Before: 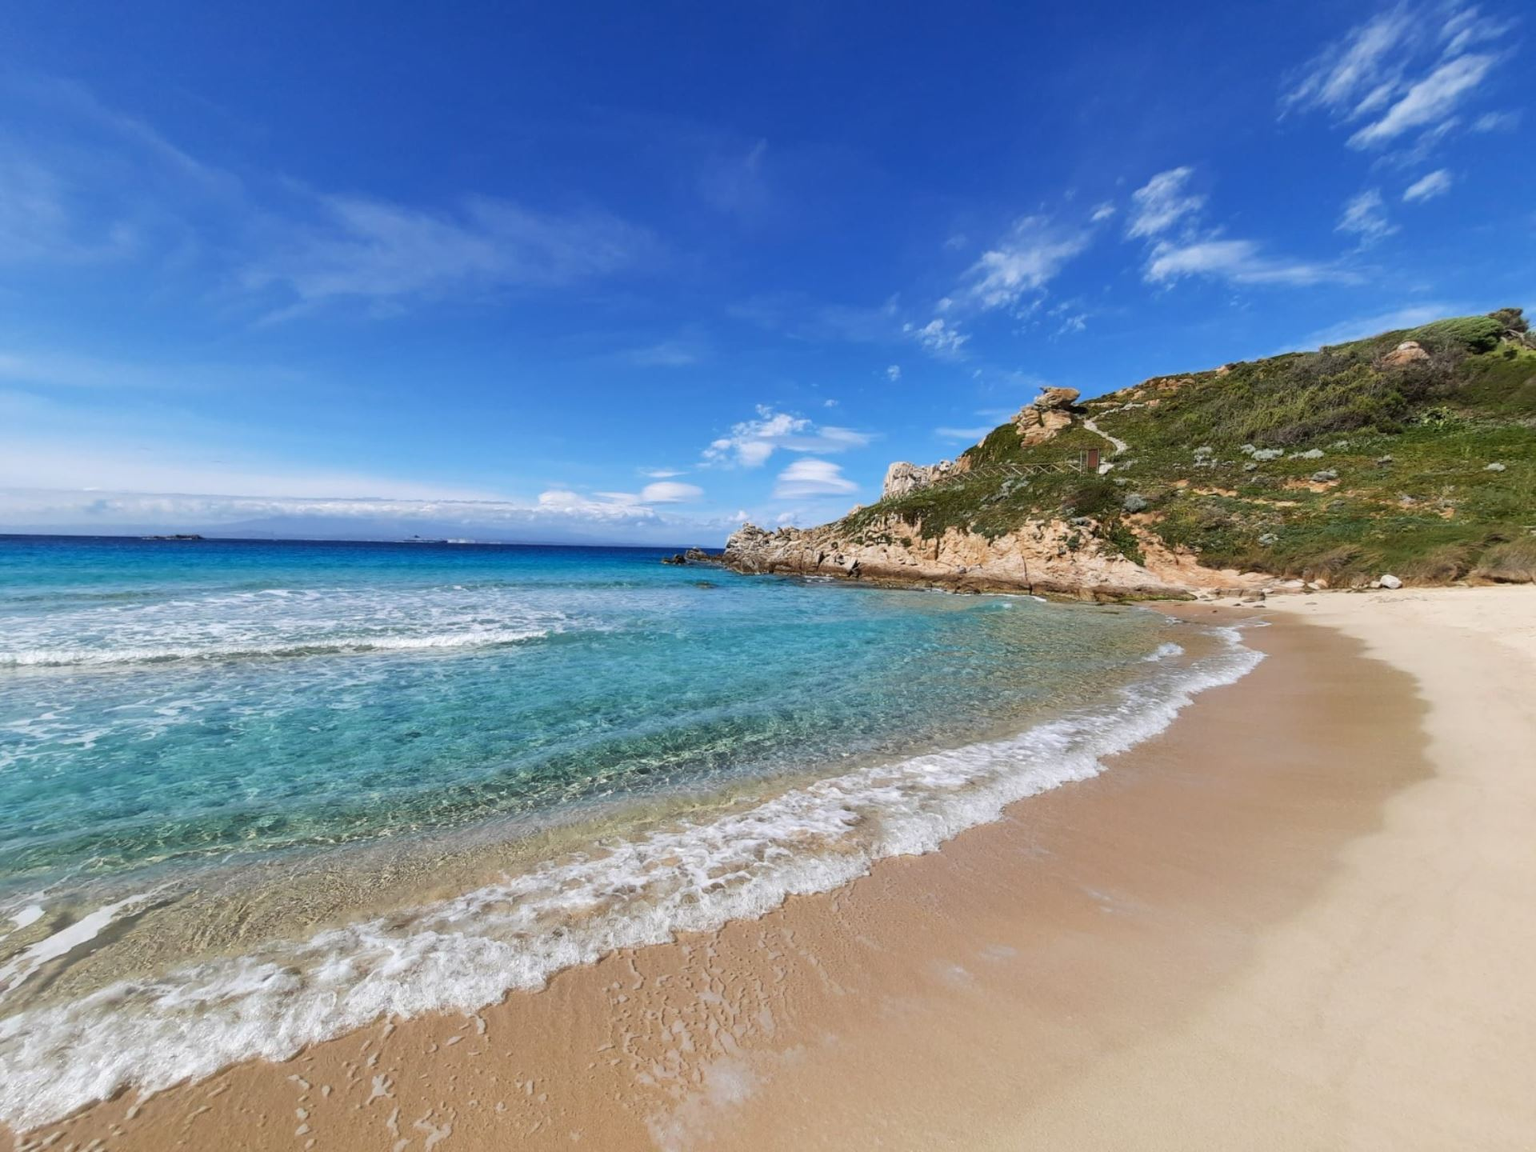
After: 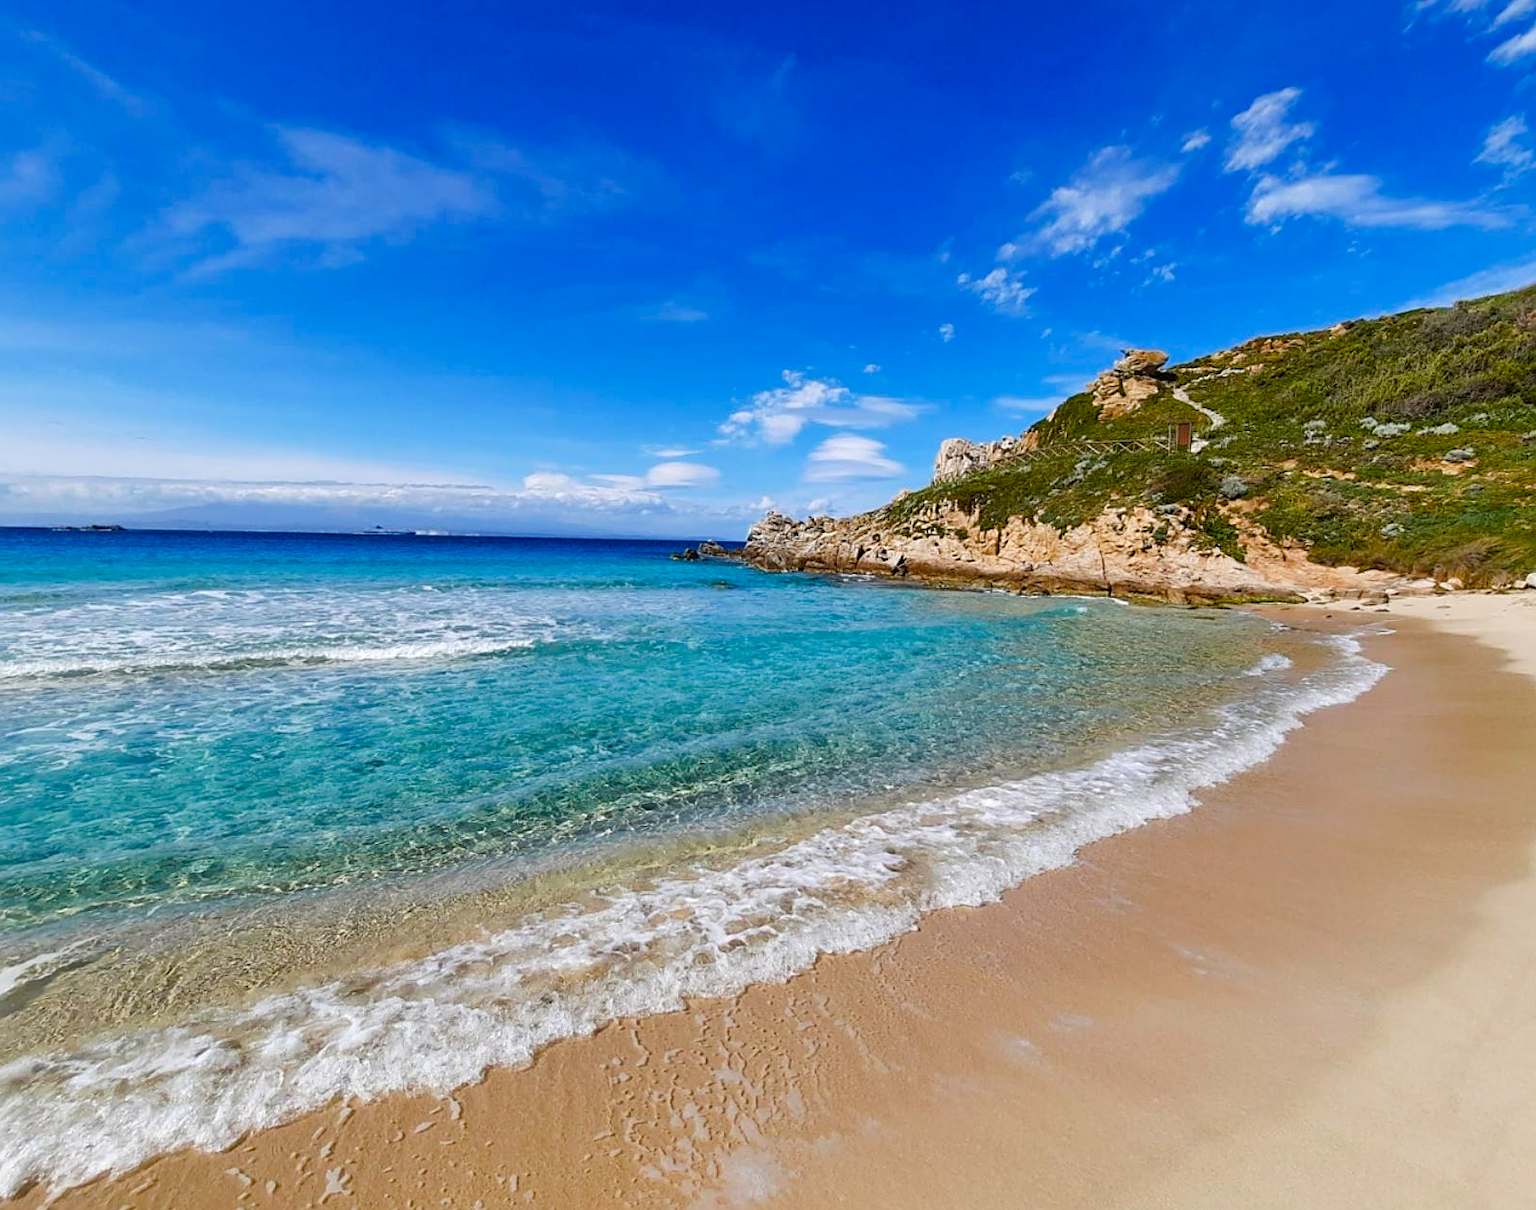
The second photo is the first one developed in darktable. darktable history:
sharpen: on, module defaults
crop: left 6.446%, top 8.188%, right 9.538%, bottom 3.548%
color balance rgb: perceptual saturation grading › global saturation 35%, perceptual saturation grading › highlights -25%, perceptual saturation grading › shadows 50%
